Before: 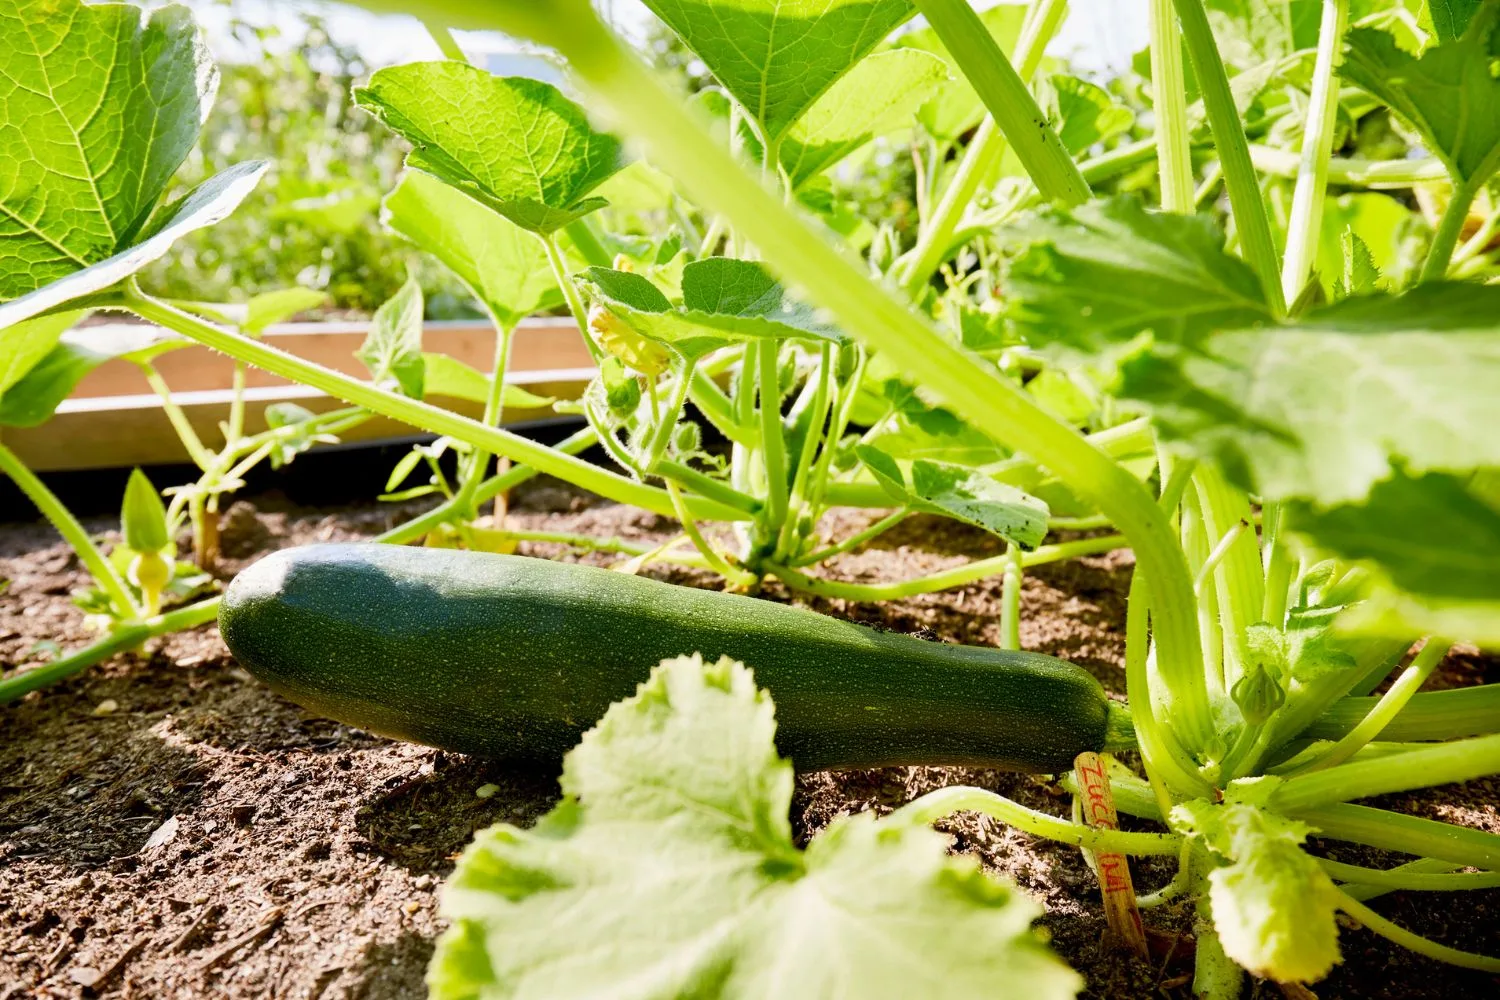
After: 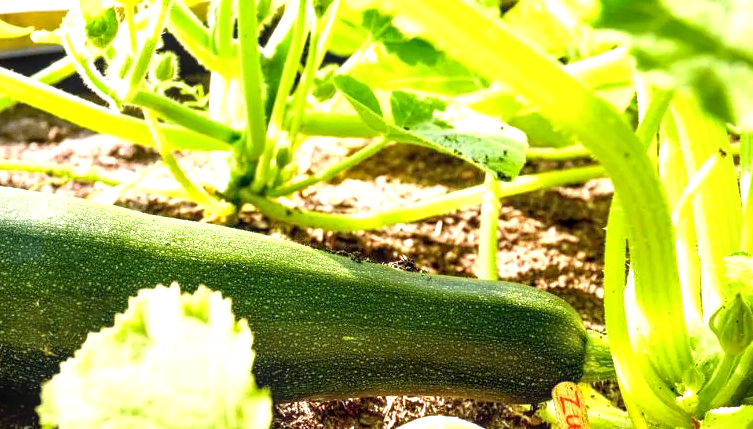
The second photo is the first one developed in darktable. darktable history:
crop: left 34.865%, top 37.023%, right 14.879%, bottom 19.99%
exposure: black level correction 0.001, exposure 1.038 EV, compensate highlight preservation false
local contrast: on, module defaults
